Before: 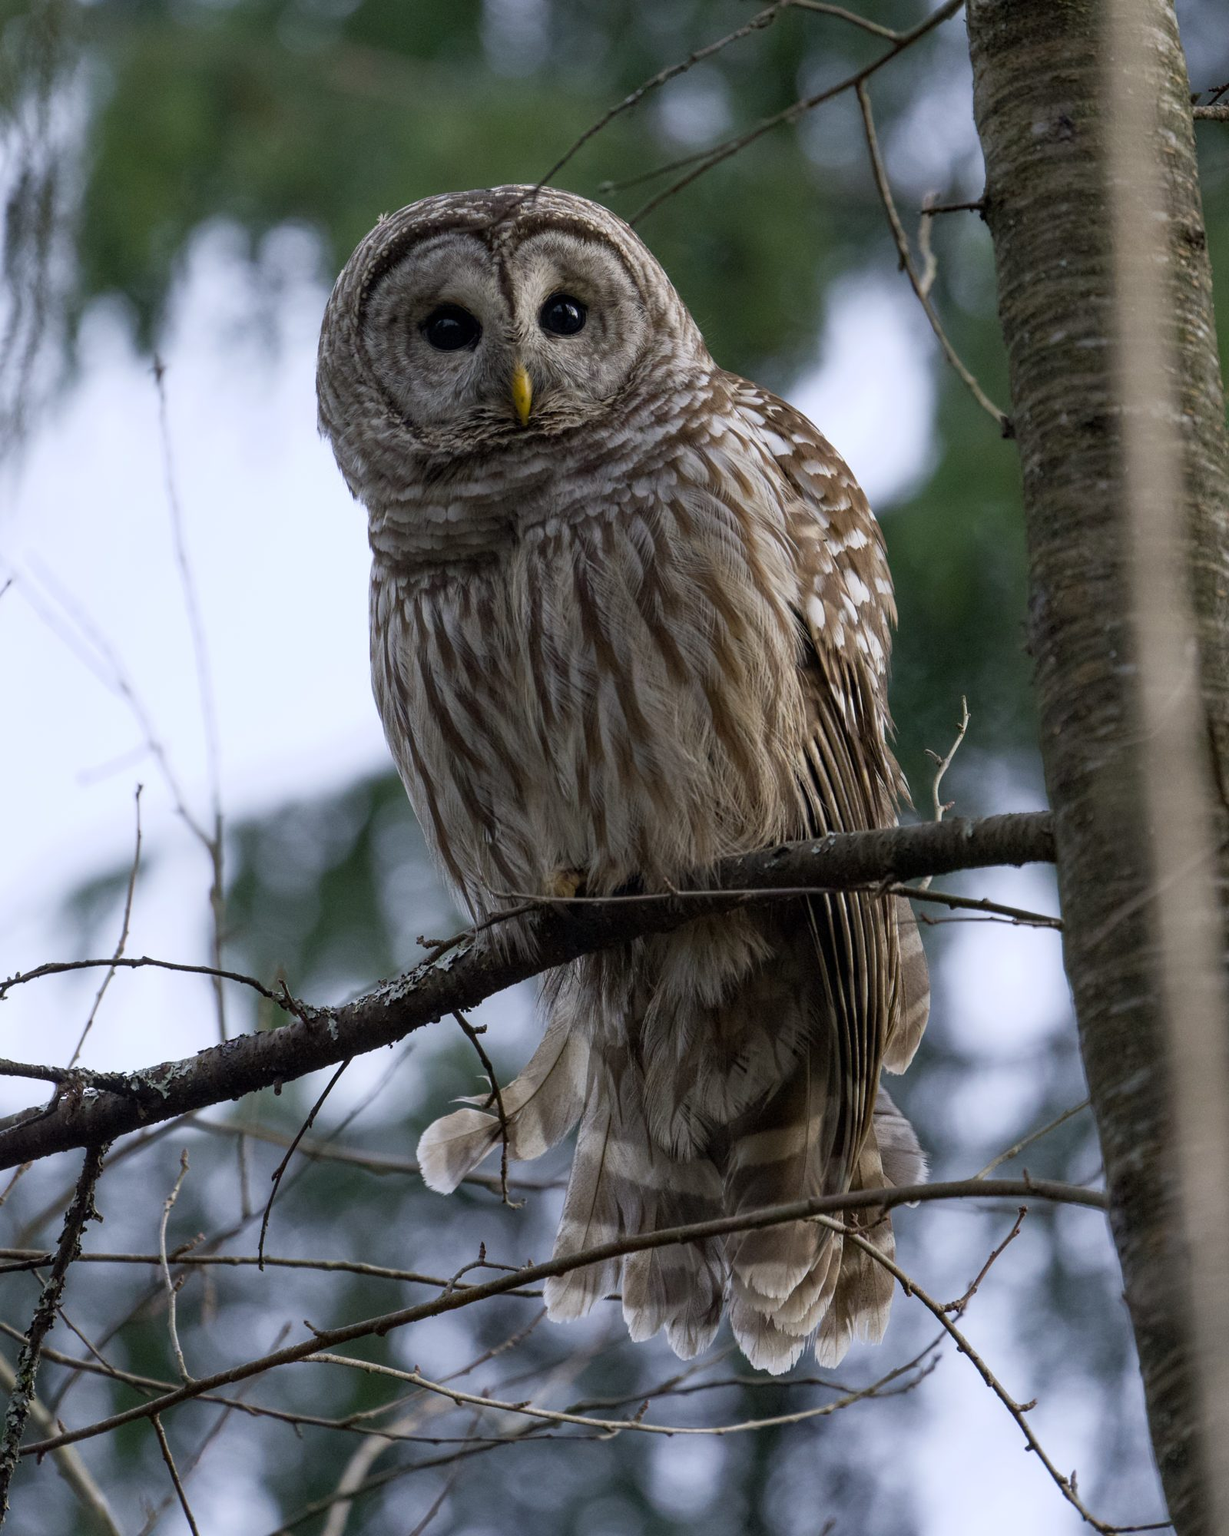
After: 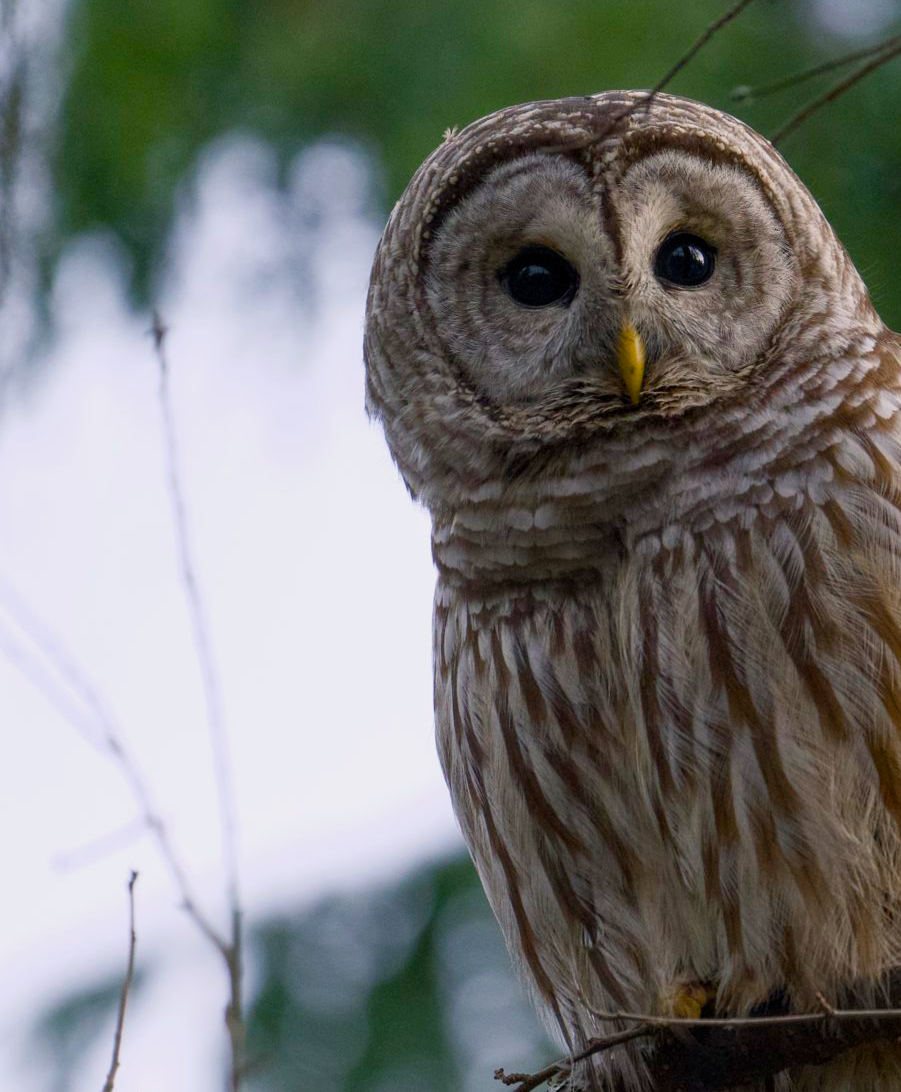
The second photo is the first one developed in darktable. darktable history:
color balance rgb: highlights gain › chroma 1.714%, highlights gain › hue 56.57°, perceptual saturation grading › global saturation 25.213%, perceptual saturation grading › highlights -28.985%, perceptual saturation grading › shadows 33.374%, perceptual brilliance grading › global brilliance 2.374%, perceptual brilliance grading › highlights -3.859%, global vibrance 6.283%
color calibration: illuminant same as pipeline (D50), adaptation none (bypass), x 0.333, y 0.333, temperature 5005.49 K
crop and rotate: left 3.062%, top 7.527%, right 40.595%, bottom 37.826%
